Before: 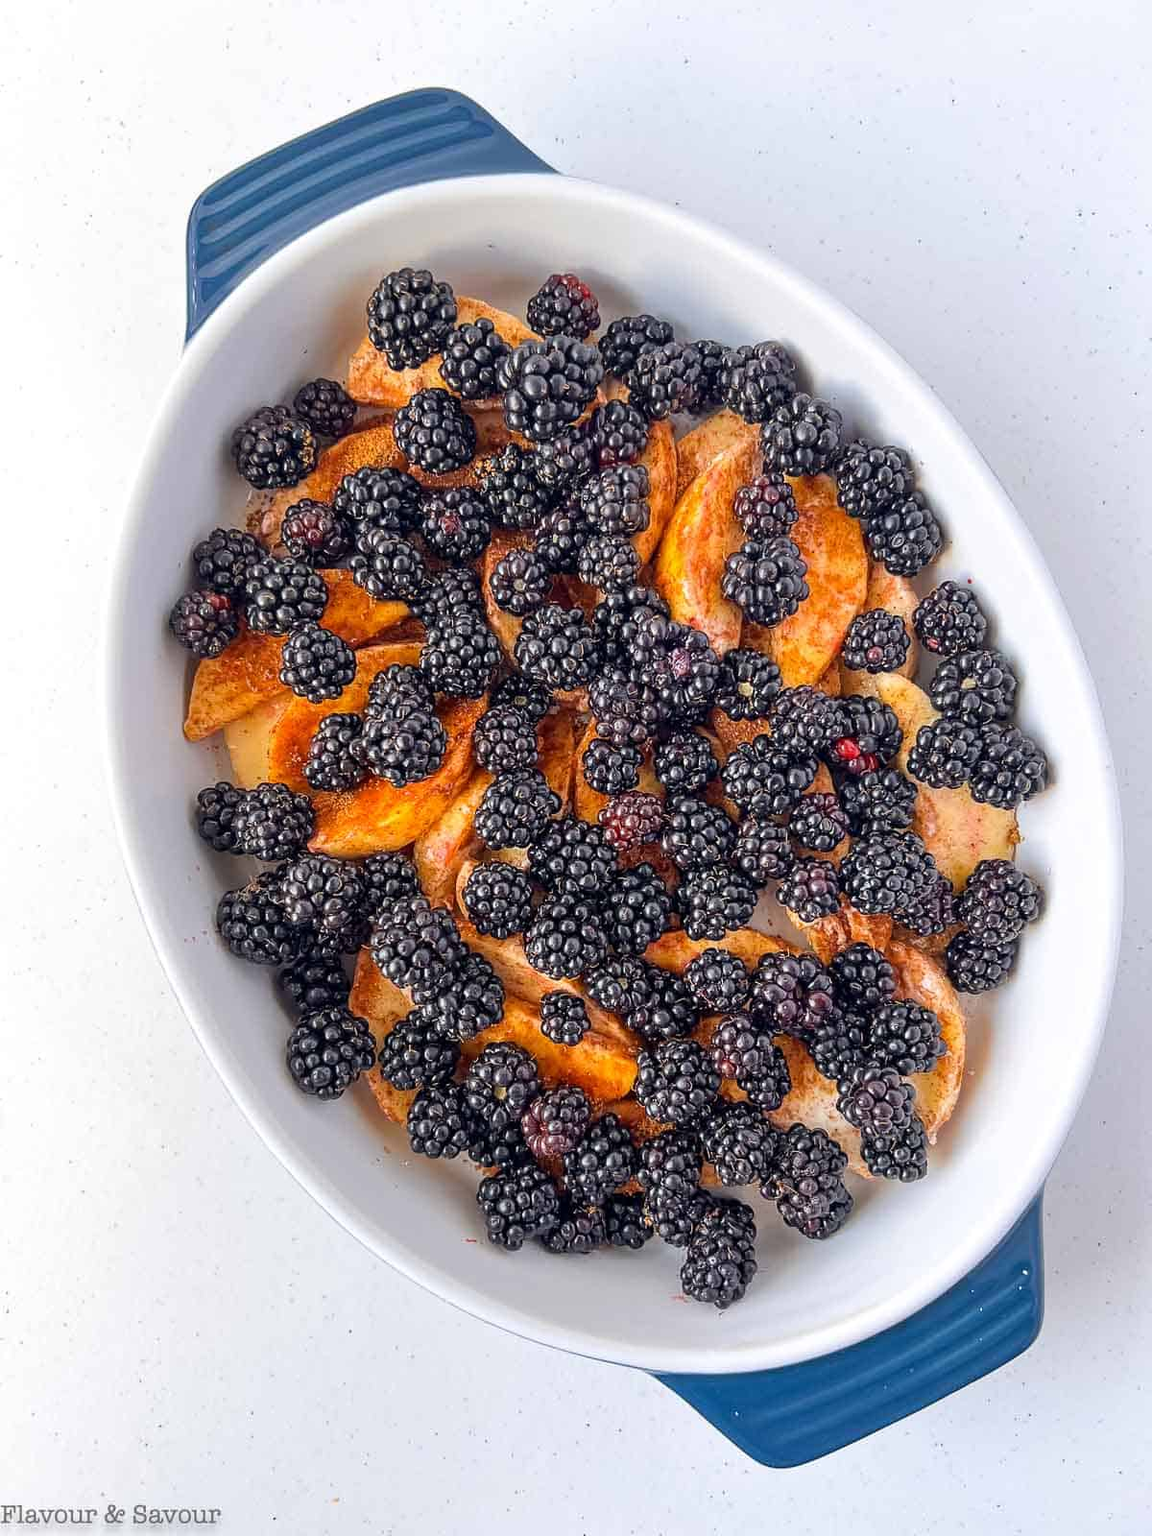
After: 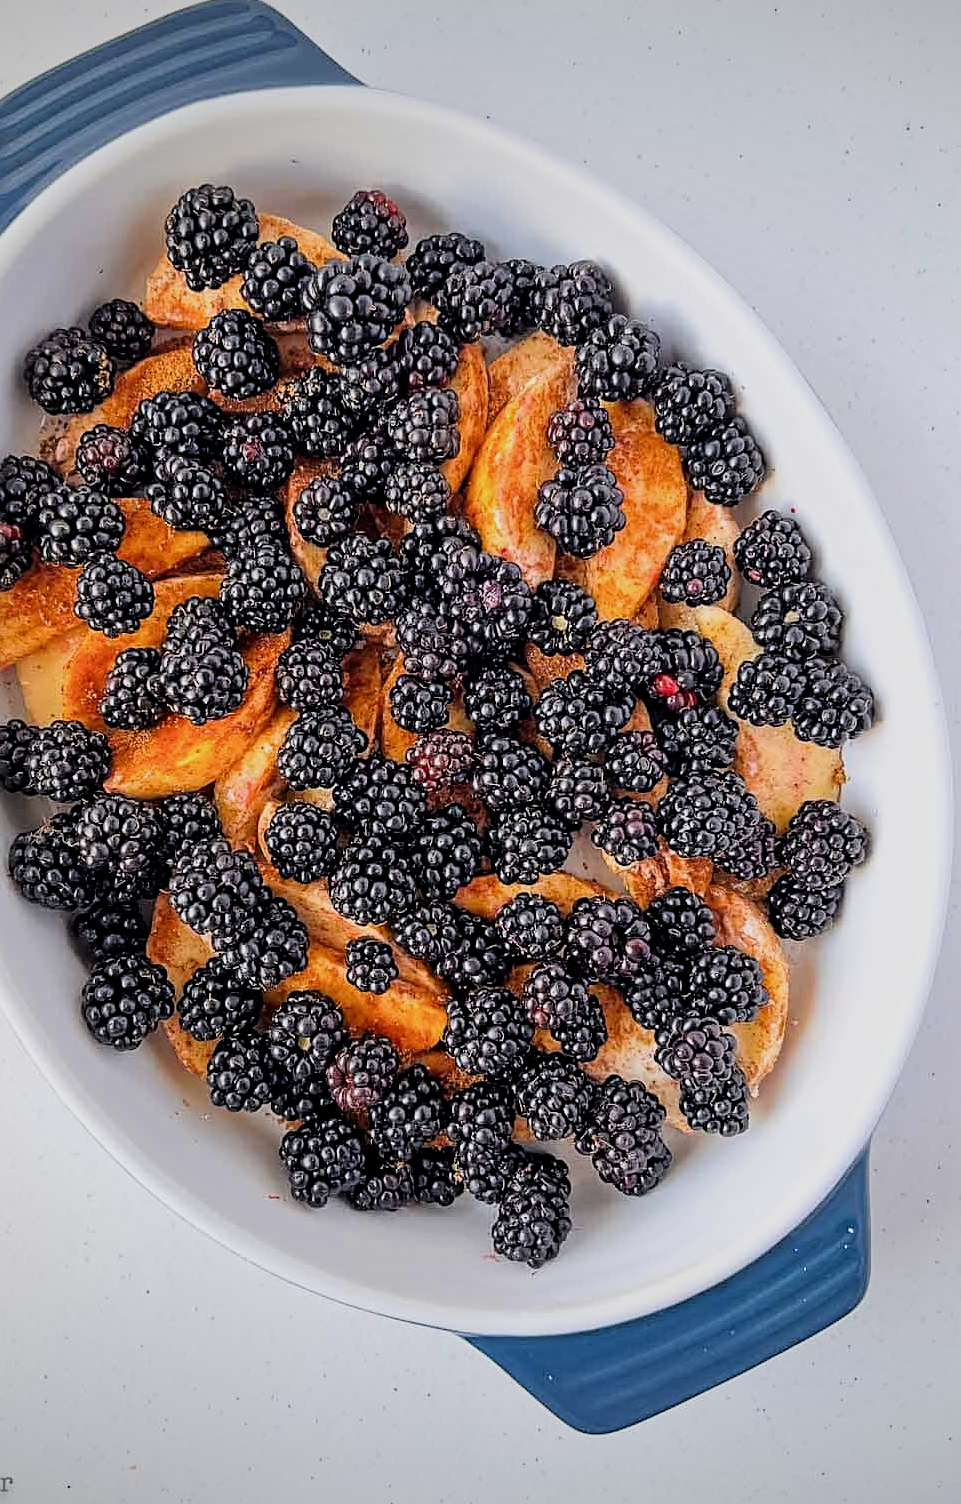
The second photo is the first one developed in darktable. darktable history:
vignetting: fall-off start 85.86%, fall-off radius 80.18%, width/height ratio 1.218
filmic rgb: black relative exposure -7.76 EV, white relative exposure 4.36 EV, hardness 3.75, latitude 49.46%, contrast 1.1, color science v4 (2020), iterations of high-quality reconstruction 0
sharpen: radius 2.501, amount 0.328
crop and rotate: left 18.164%, top 5.941%, right 1.723%
